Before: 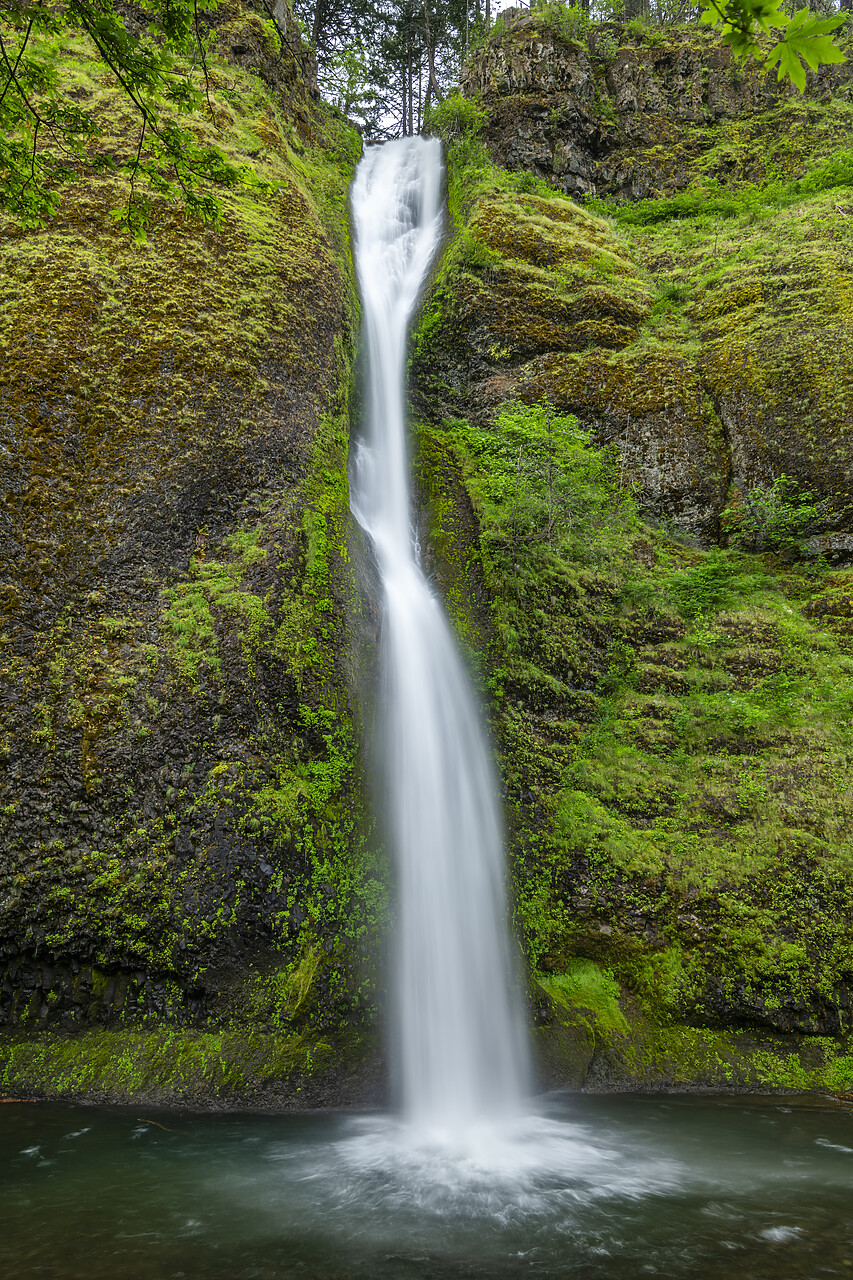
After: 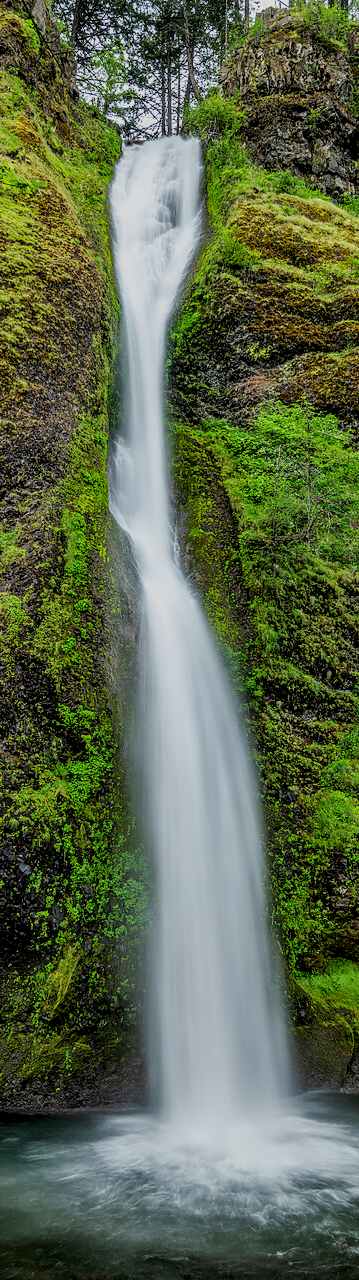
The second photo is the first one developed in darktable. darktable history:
sharpen: radius 5.324, amount 0.312, threshold 25.975
local contrast: detail 130%
crop: left 28.268%, right 29.599%
filmic rgb: black relative exposure -7.65 EV, white relative exposure 4.56 EV, hardness 3.61
